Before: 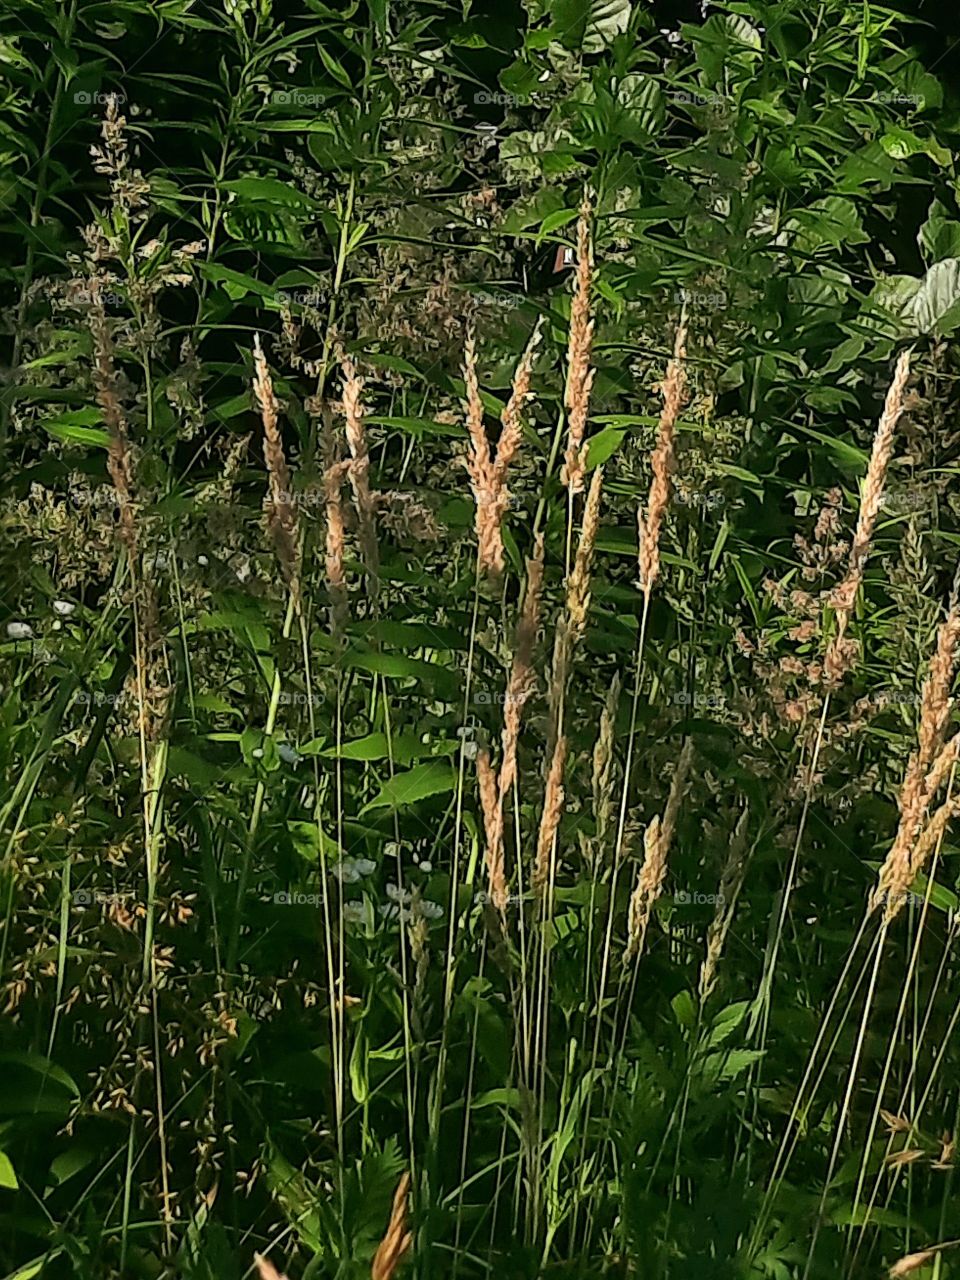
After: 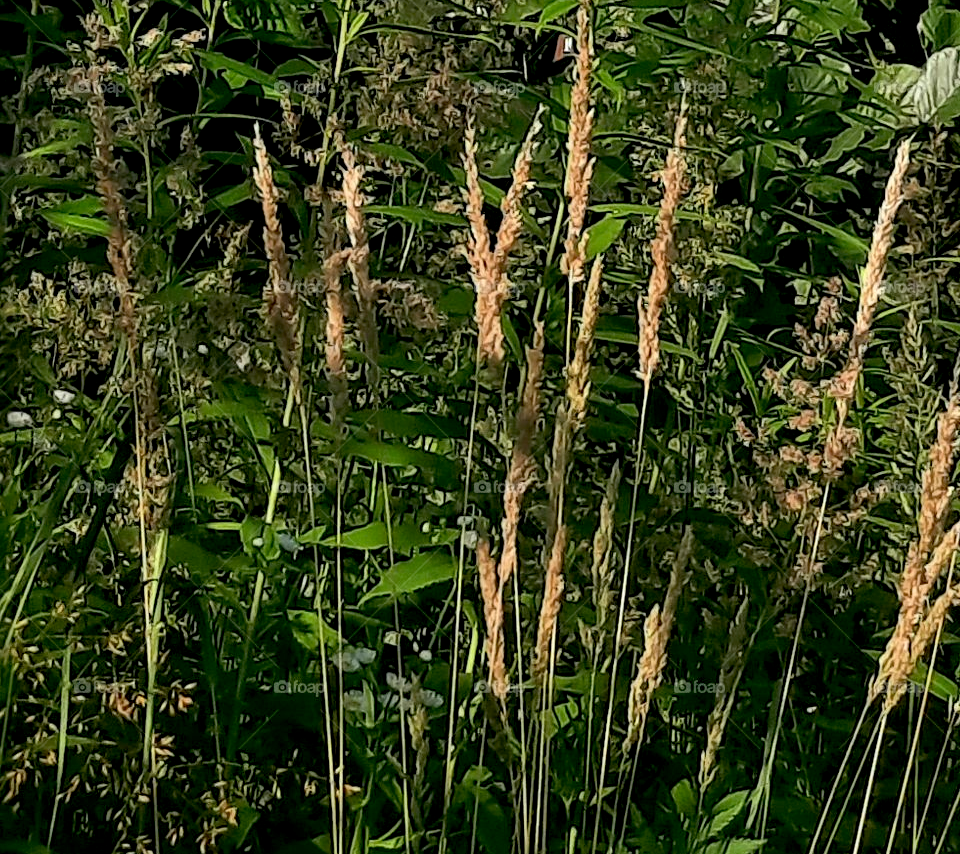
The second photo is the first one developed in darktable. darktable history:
exposure: black level correction 0.009, exposure 0.015 EV, compensate highlight preservation false
crop: top 16.496%, bottom 16.747%
